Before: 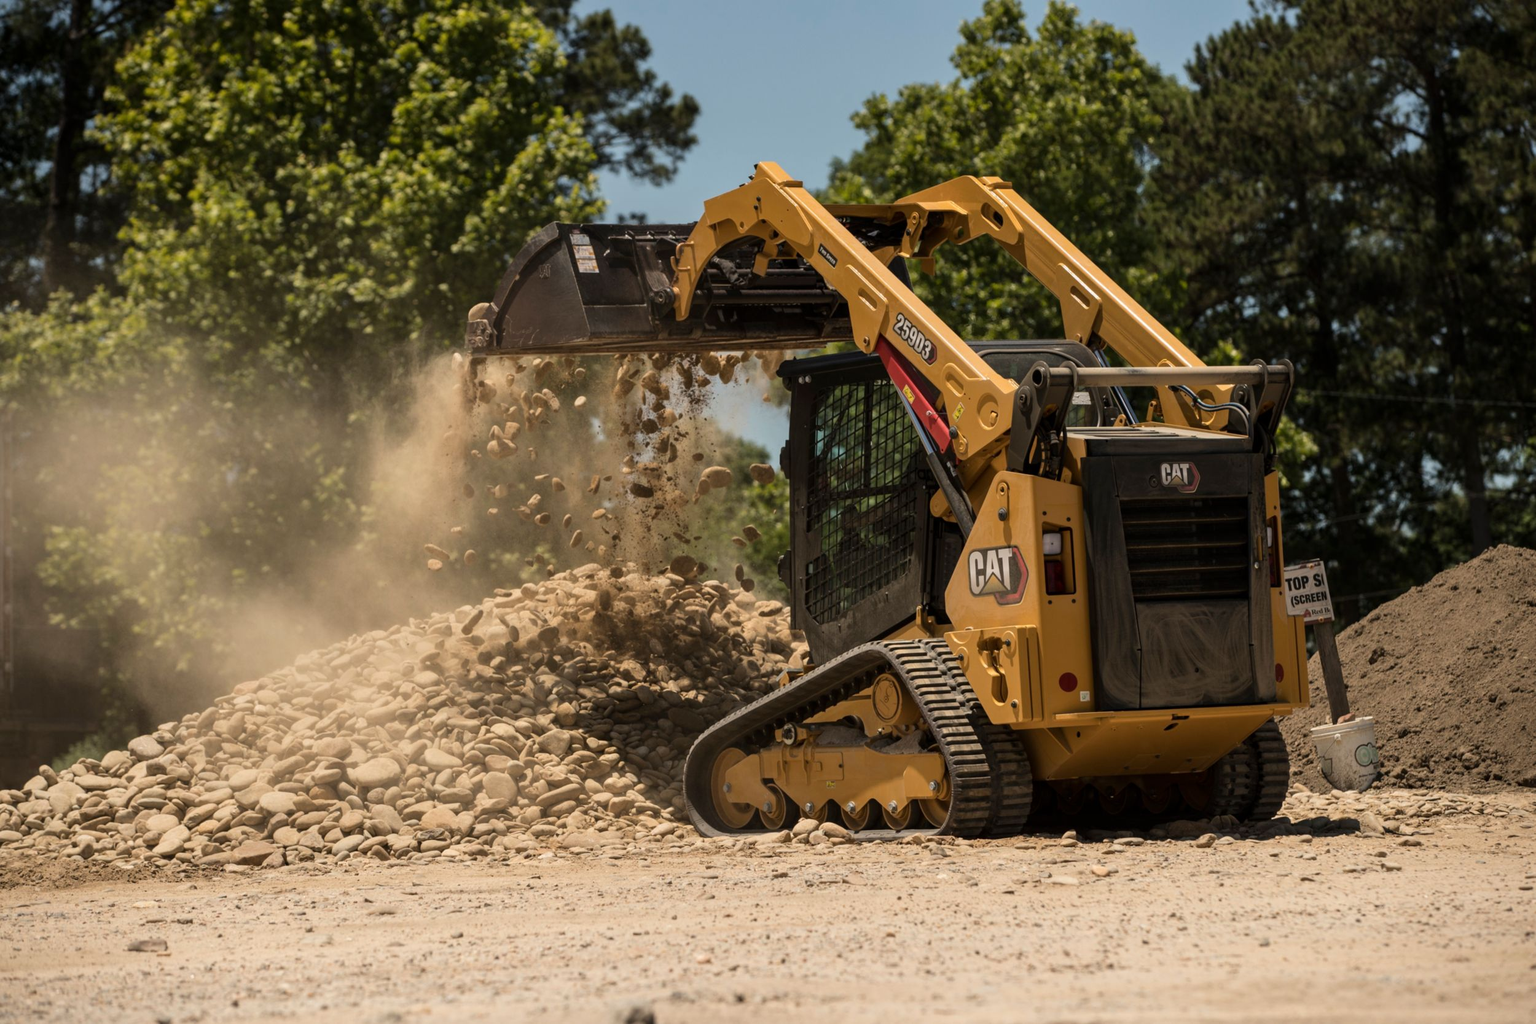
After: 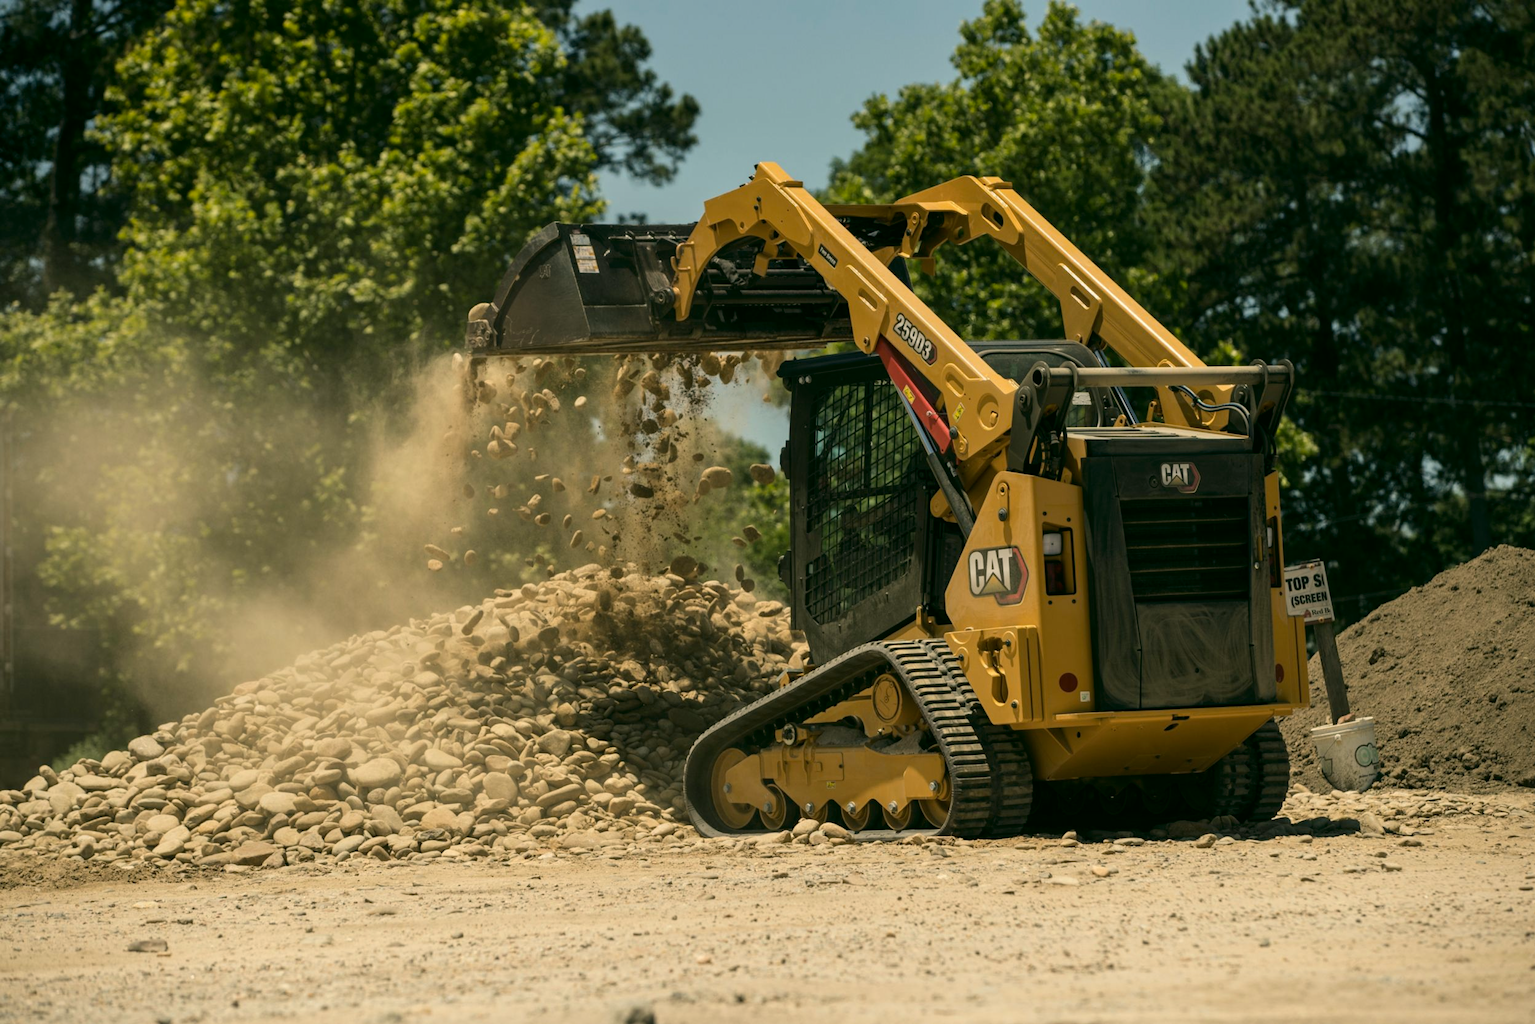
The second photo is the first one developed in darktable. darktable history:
color correction: highlights a* -0.496, highlights b* 9.14, shadows a* -9.15, shadows b* 1.39
